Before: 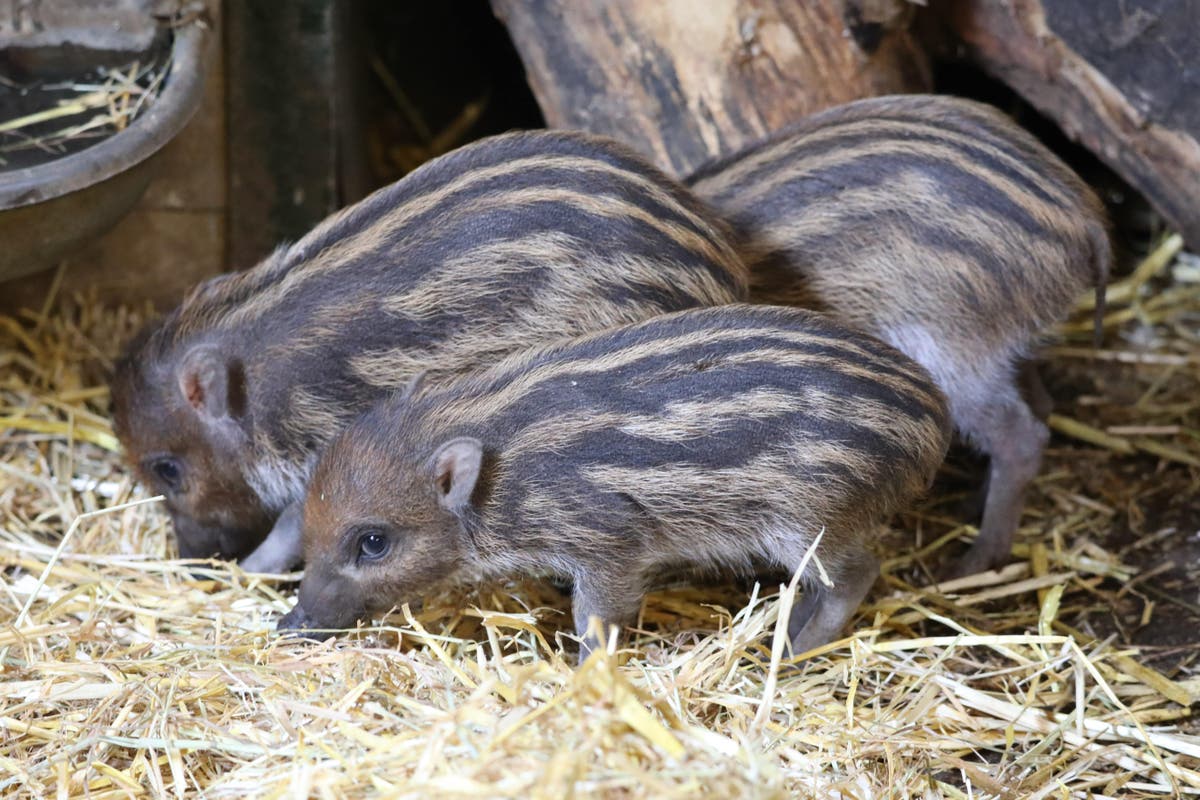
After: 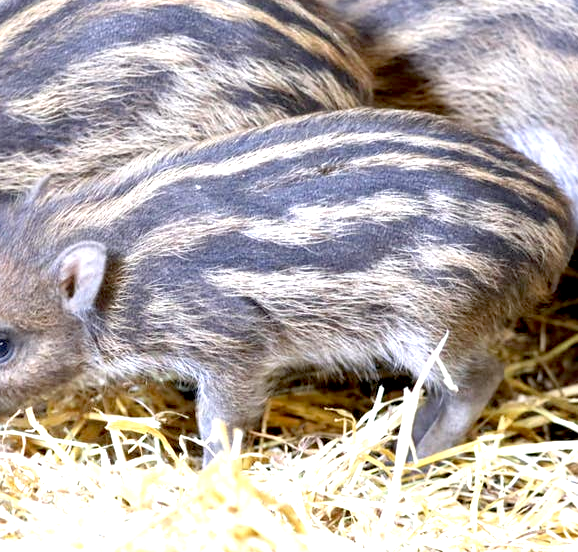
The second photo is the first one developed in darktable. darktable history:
crop: left 31.377%, top 24.537%, right 20.391%, bottom 6.452%
exposure: black level correction 0.011, exposure 1.087 EV, compensate highlight preservation false
